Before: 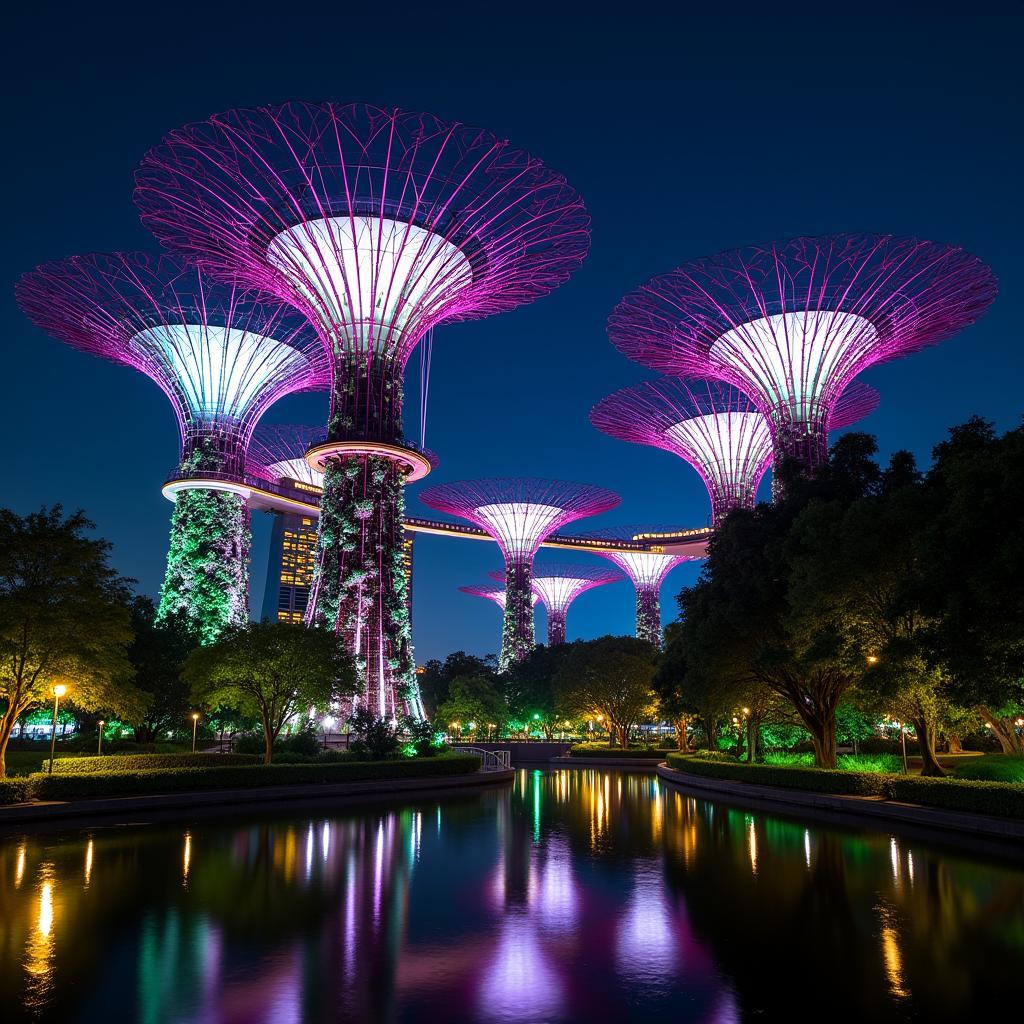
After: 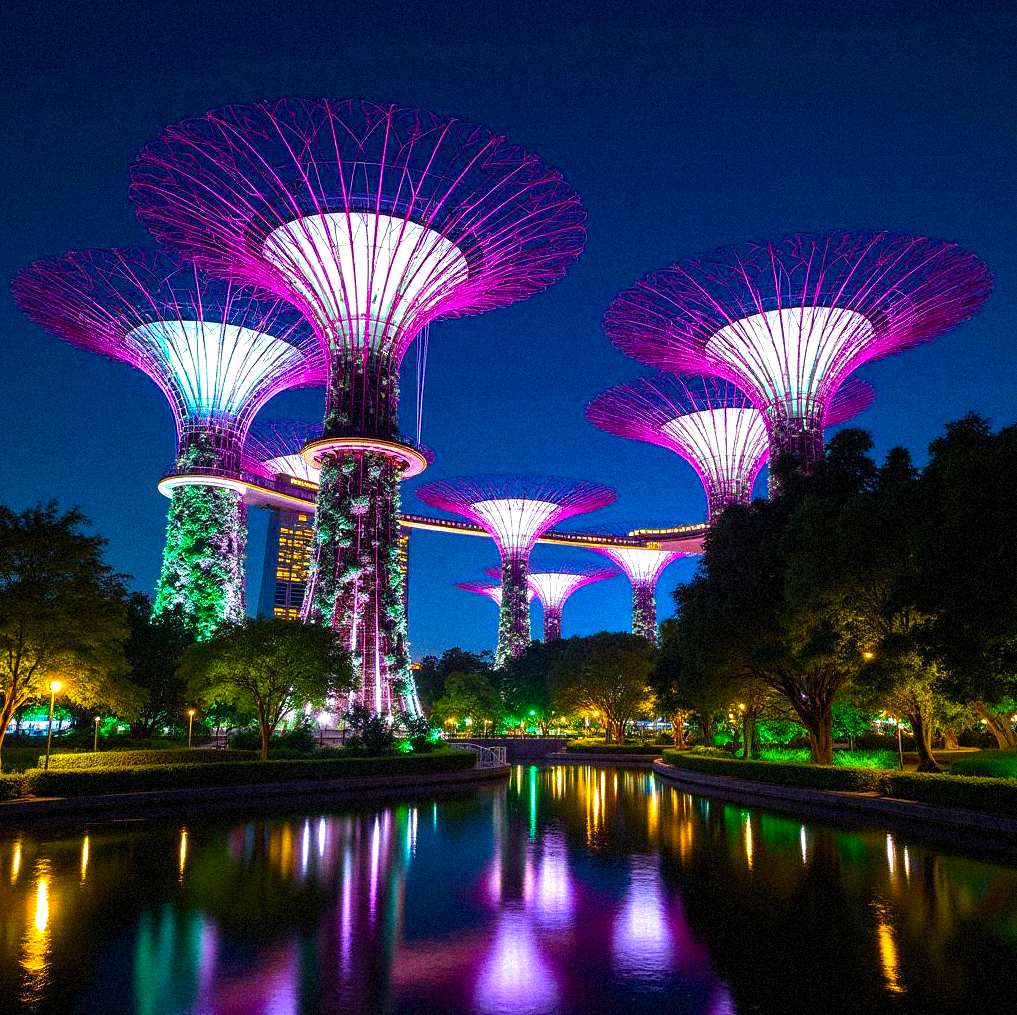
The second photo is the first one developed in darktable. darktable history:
crop: left 0.434%, top 0.485%, right 0.244%, bottom 0.386%
exposure: black level correction 0.001, exposure 0.5 EV, compensate exposure bias true, compensate highlight preservation false
grain: coarseness 9.38 ISO, strength 34.99%, mid-tones bias 0%
color balance rgb: linear chroma grading › global chroma 15%, perceptual saturation grading › global saturation 30%
